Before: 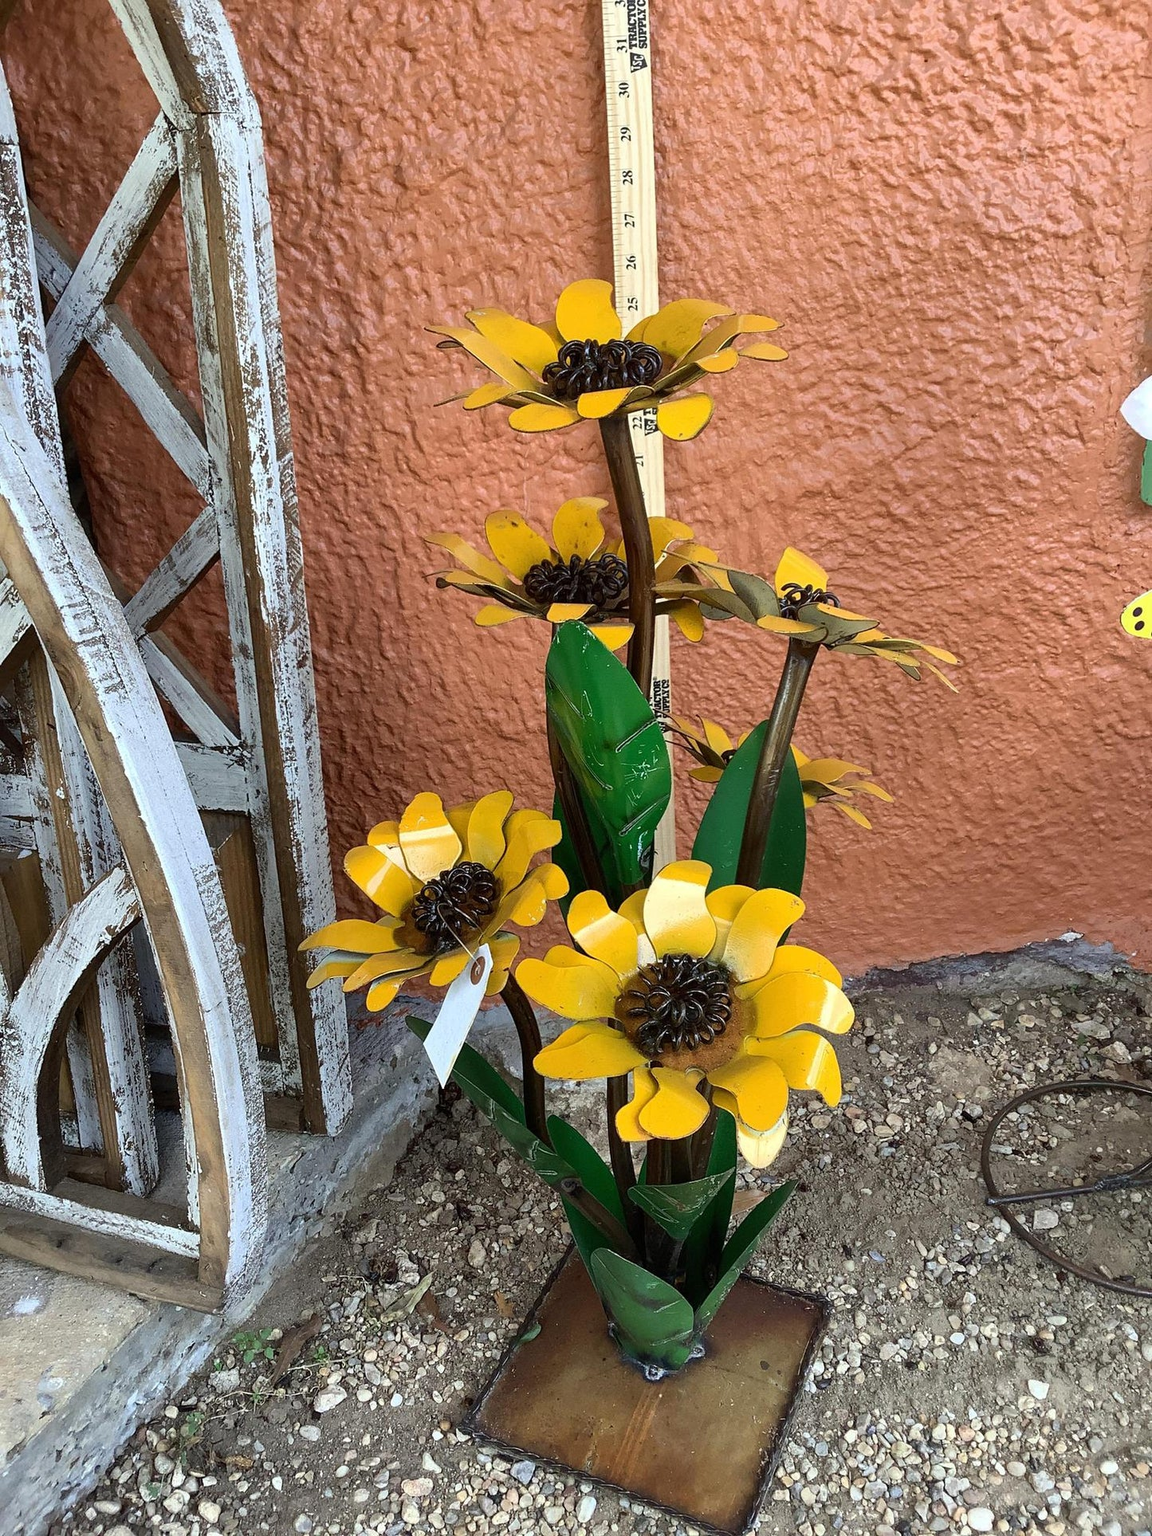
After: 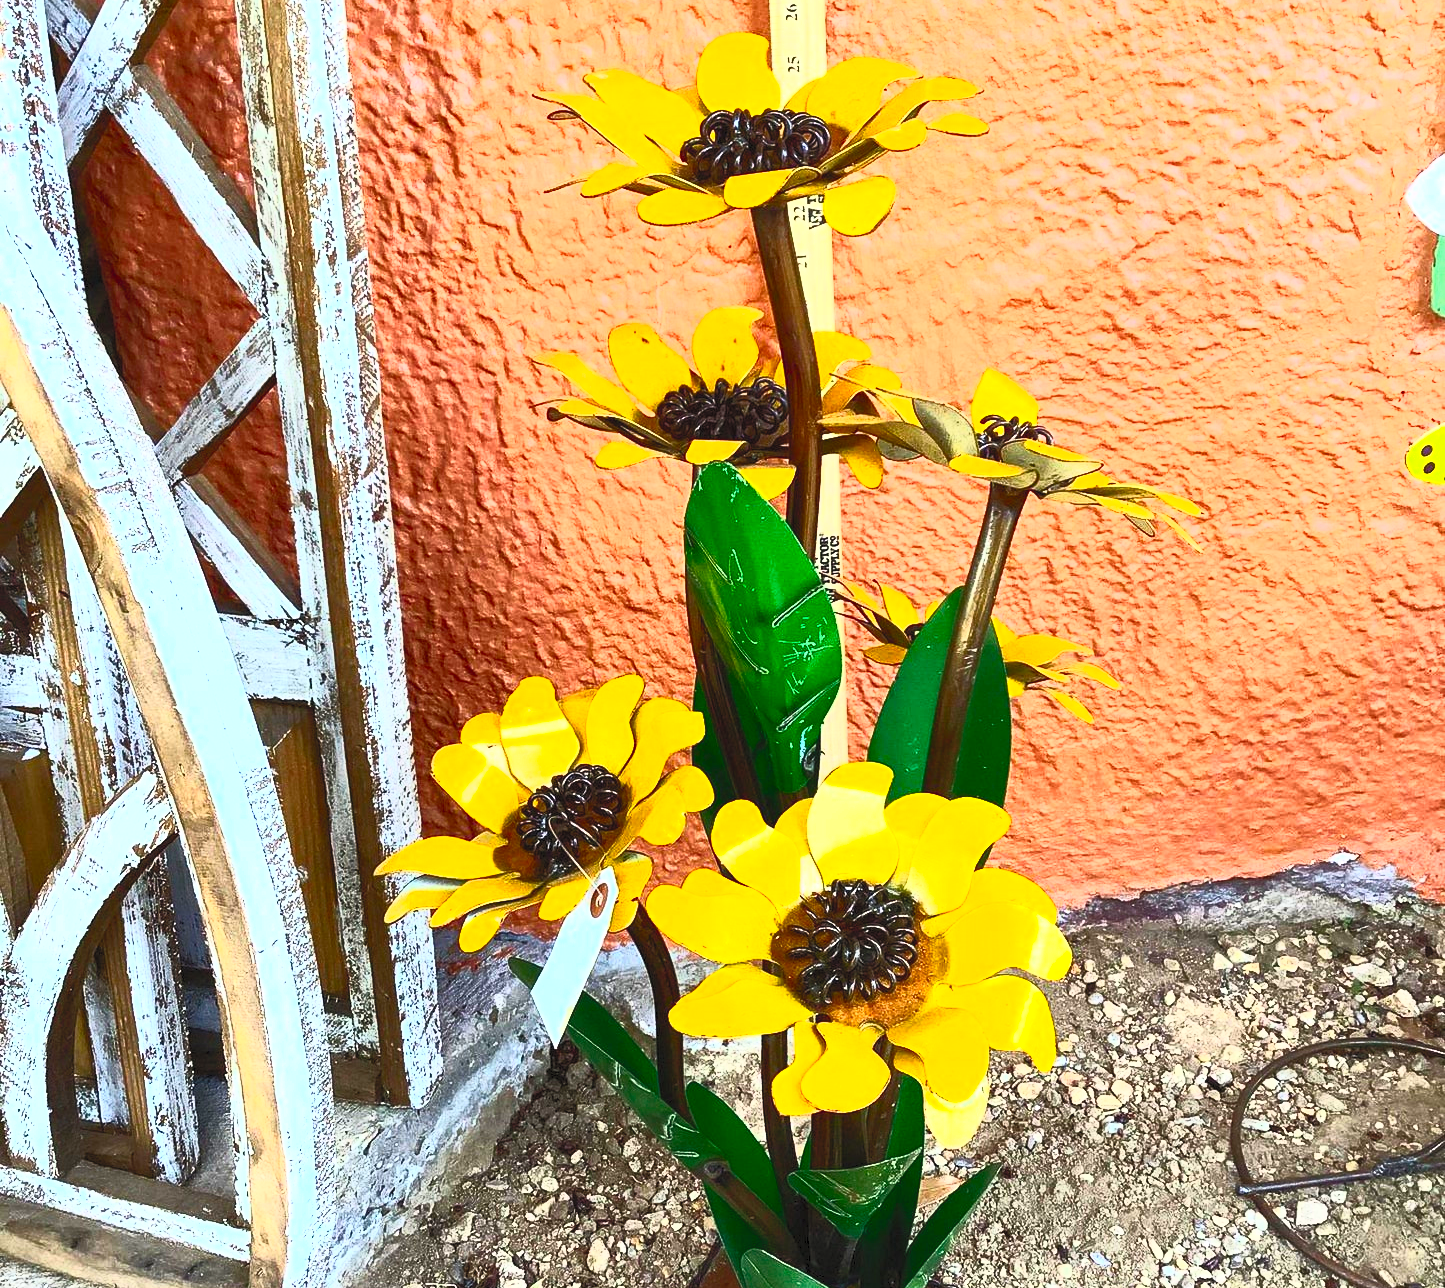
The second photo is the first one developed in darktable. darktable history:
crop: top 16.46%, bottom 16.678%
contrast brightness saturation: contrast 0.993, brightness 0.985, saturation 0.997
